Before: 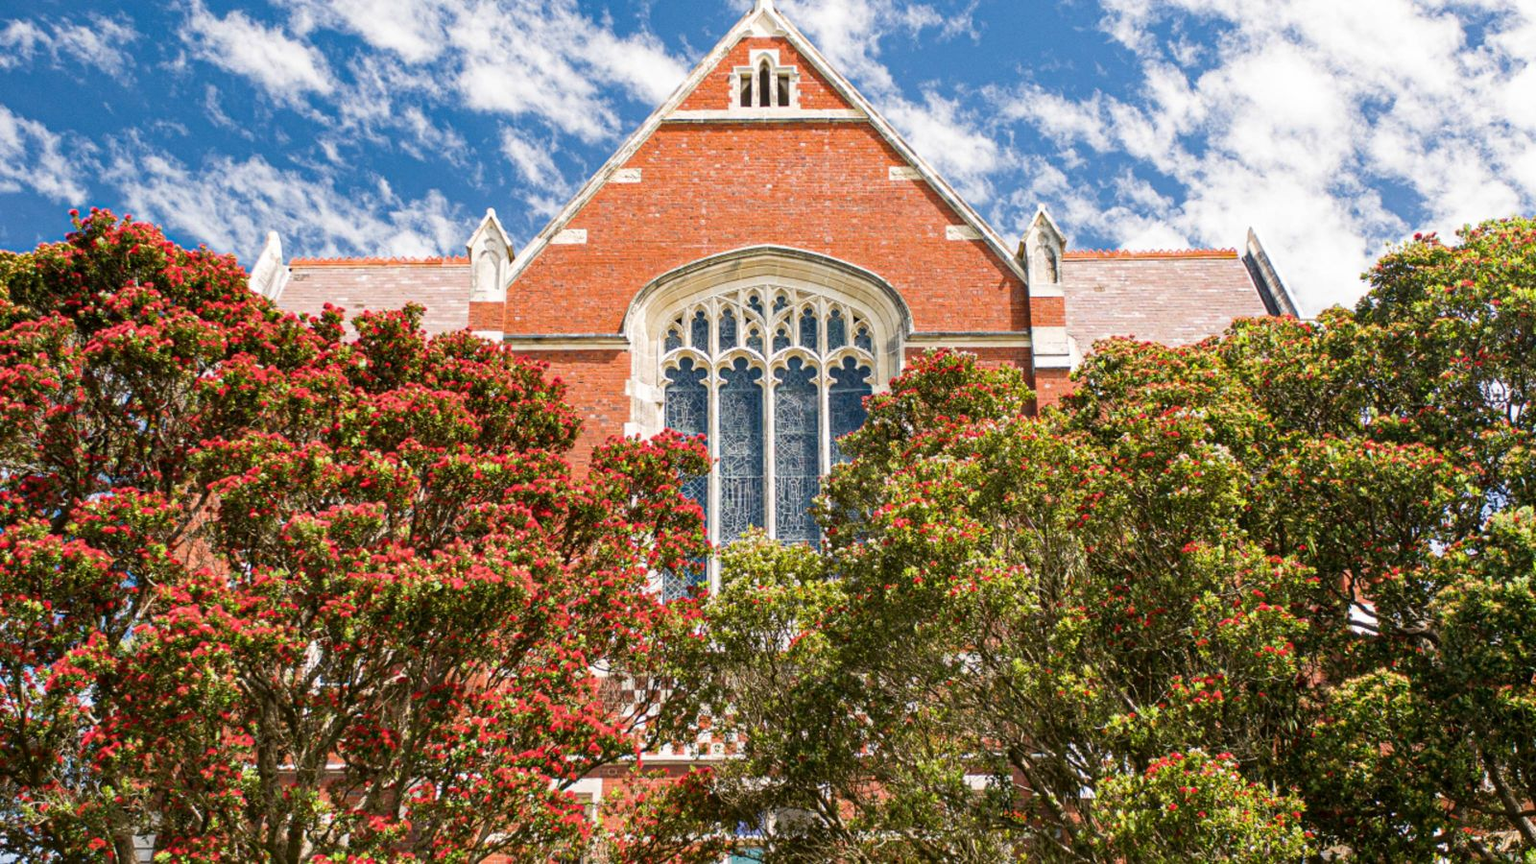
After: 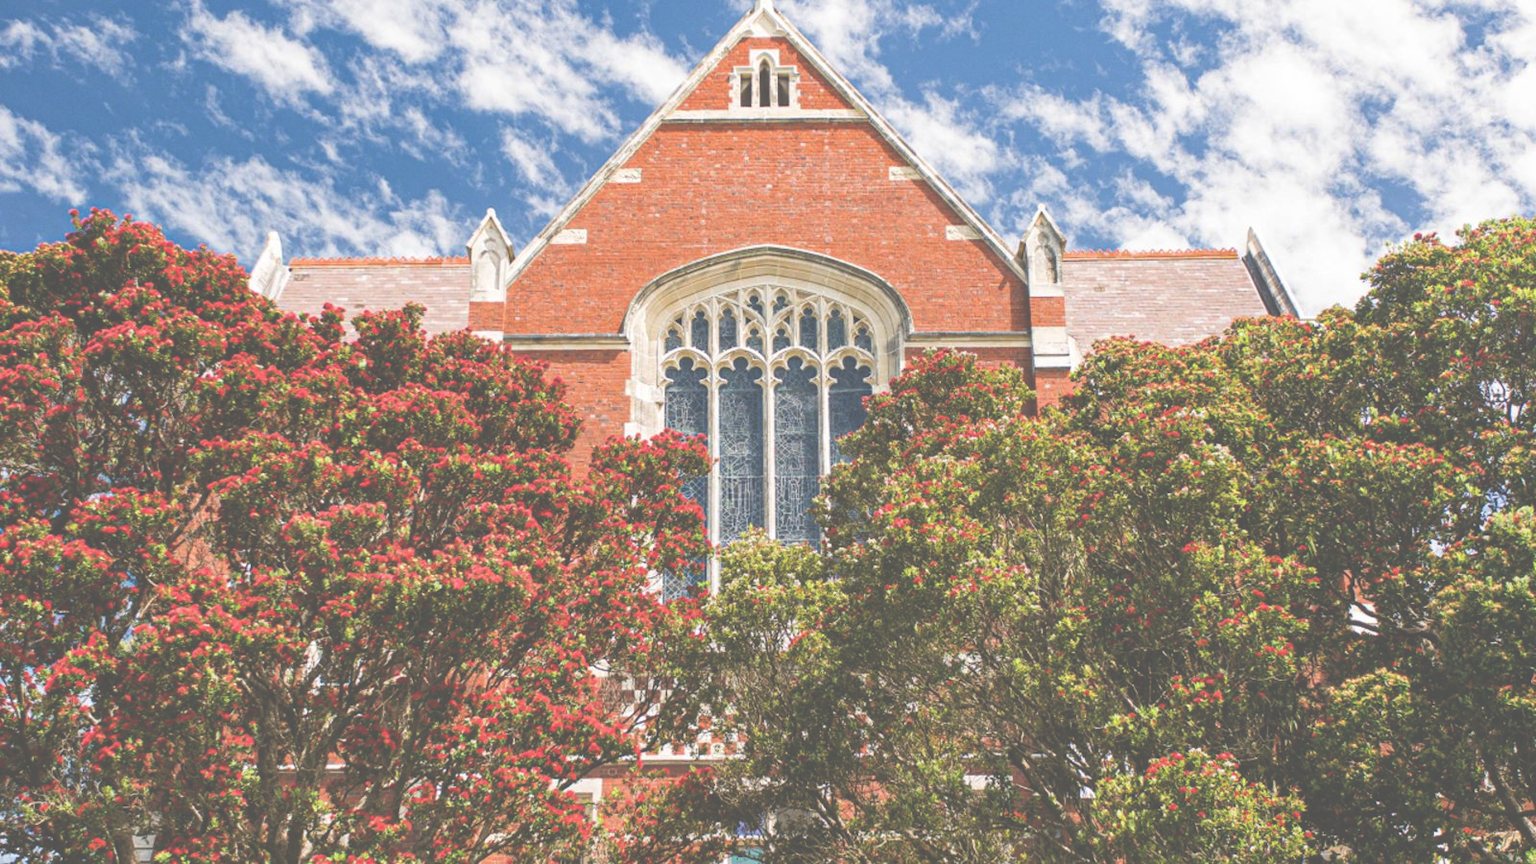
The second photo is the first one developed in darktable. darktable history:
exposure: black level correction -0.087, compensate exposure bias true, compensate highlight preservation false
